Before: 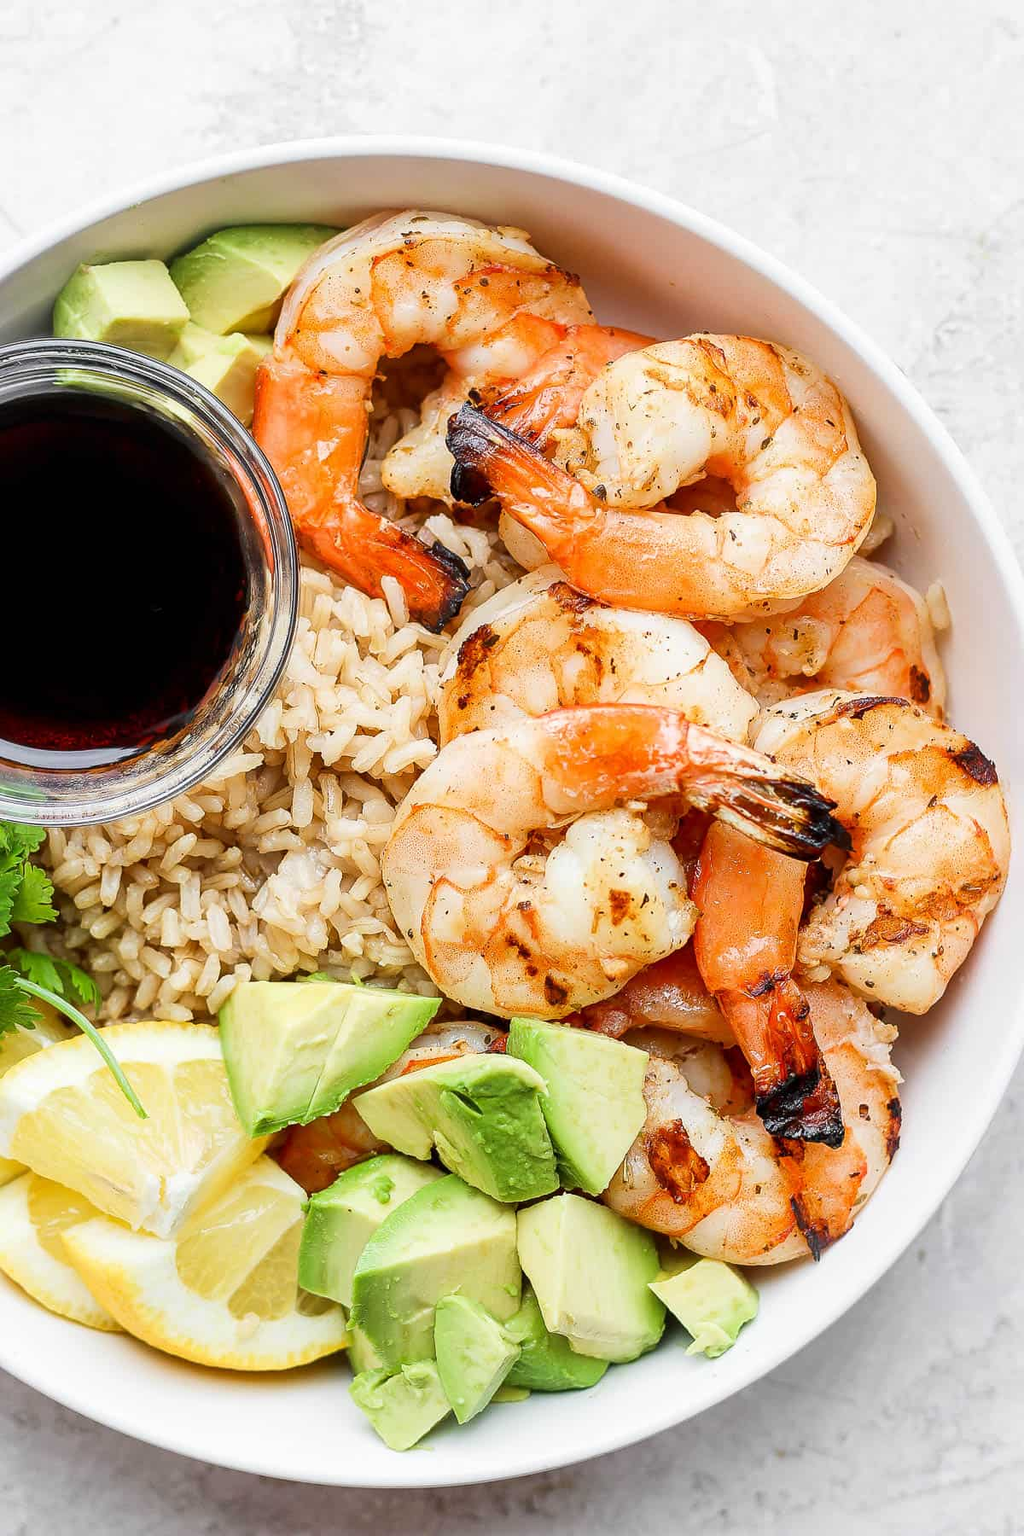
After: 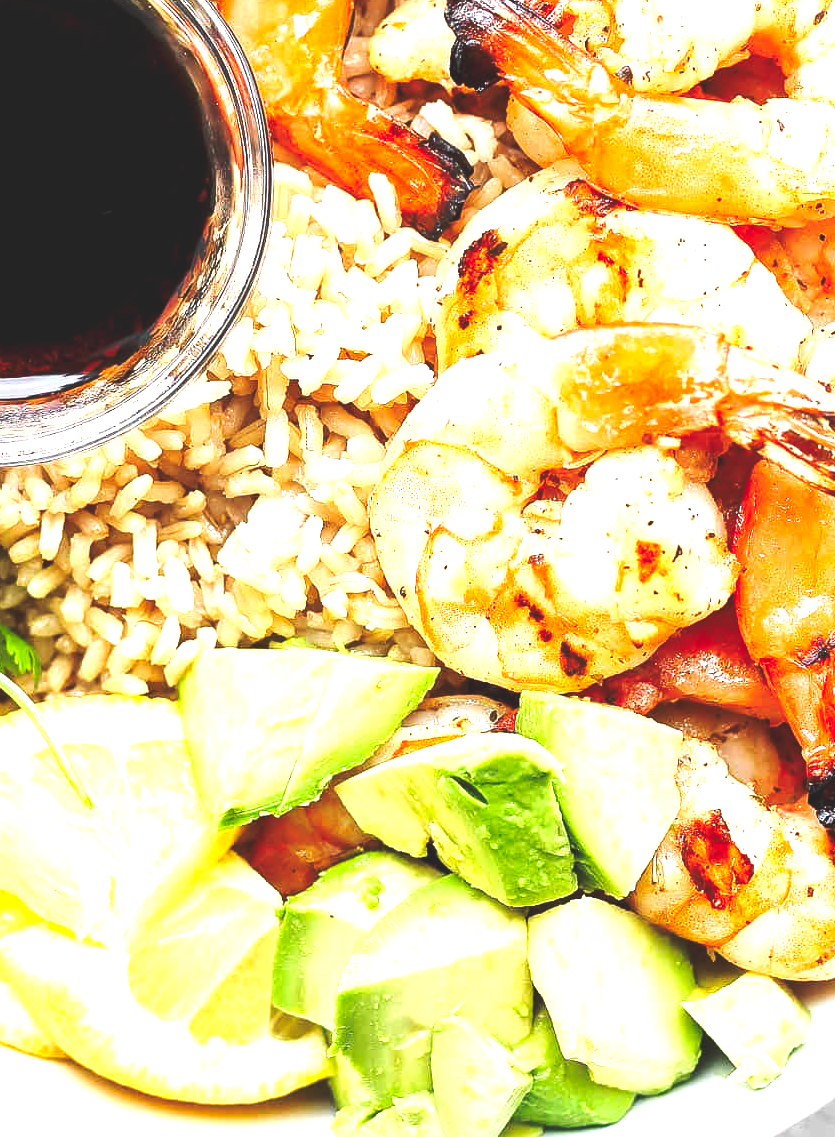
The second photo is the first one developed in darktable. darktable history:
exposure: black level correction 0.001, exposure 1.312 EV, compensate exposure bias true, compensate highlight preservation false
tone curve: curves: ch0 [(0, 0.142) (0.384, 0.314) (0.752, 0.711) (0.991, 0.95)]; ch1 [(0.006, 0.129) (0.346, 0.384) (1, 1)]; ch2 [(0.003, 0.057) (0.261, 0.248) (1, 1)], preserve colors none
tone equalizer: edges refinement/feathering 500, mask exposure compensation -1.57 EV, preserve details no
crop: left 6.555%, top 27.903%, right 23.827%, bottom 8.888%
